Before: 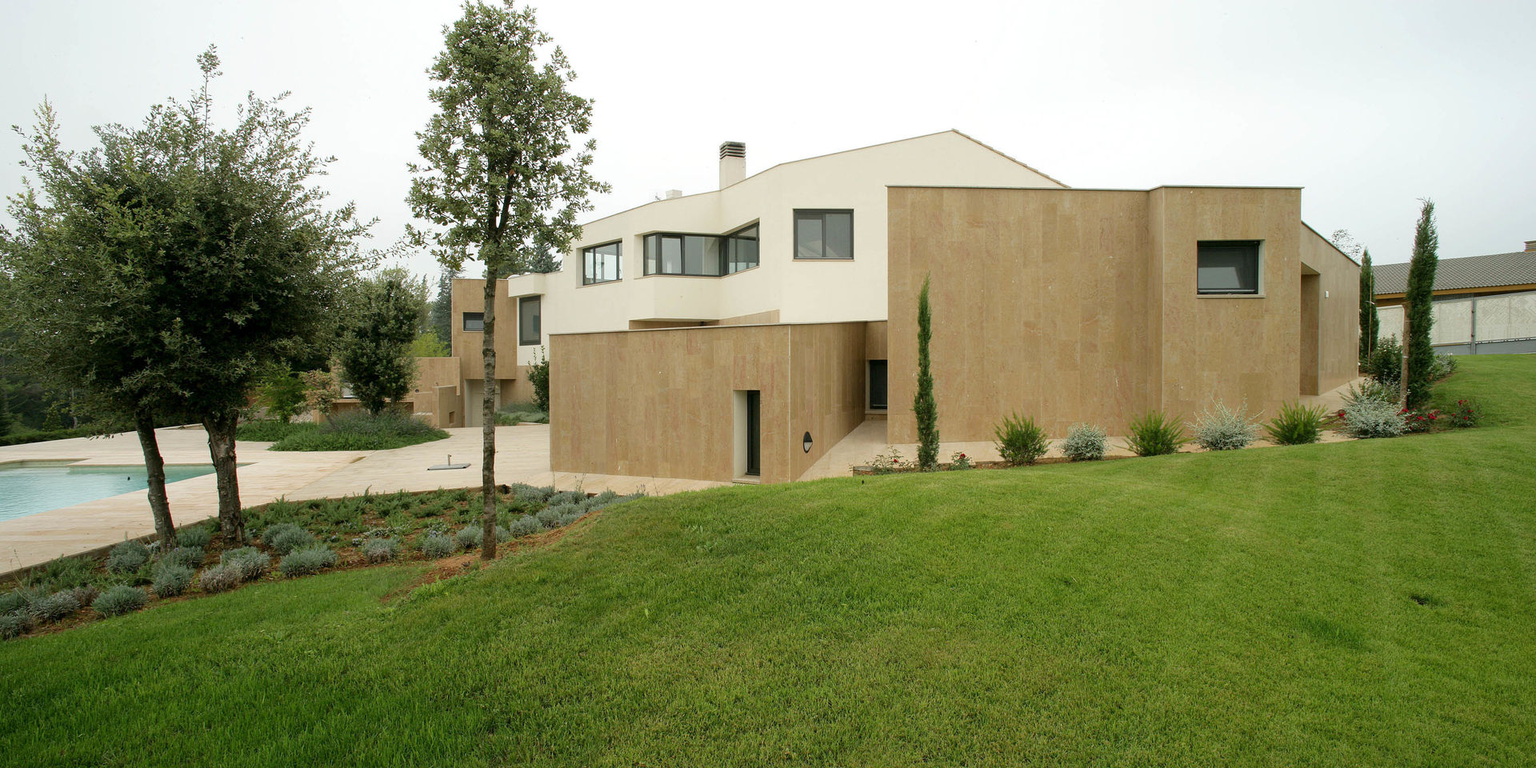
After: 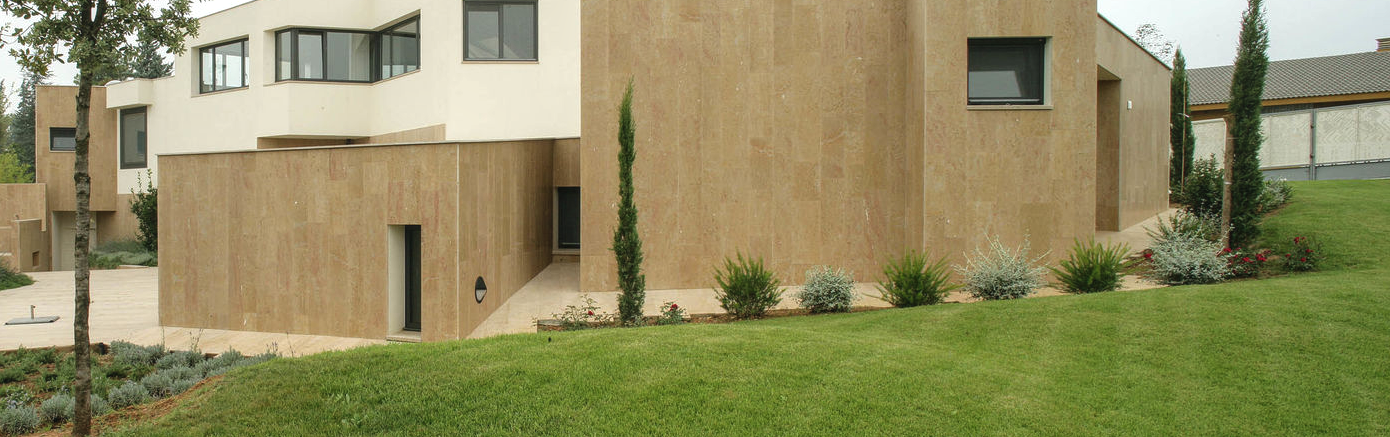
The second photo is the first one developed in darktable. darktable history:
exposure: black level correction -0.008, exposure 0.071 EV, compensate highlight preservation false
crop and rotate: left 27.558%, top 27.423%, bottom 26.973%
local contrast: on, module defaults
